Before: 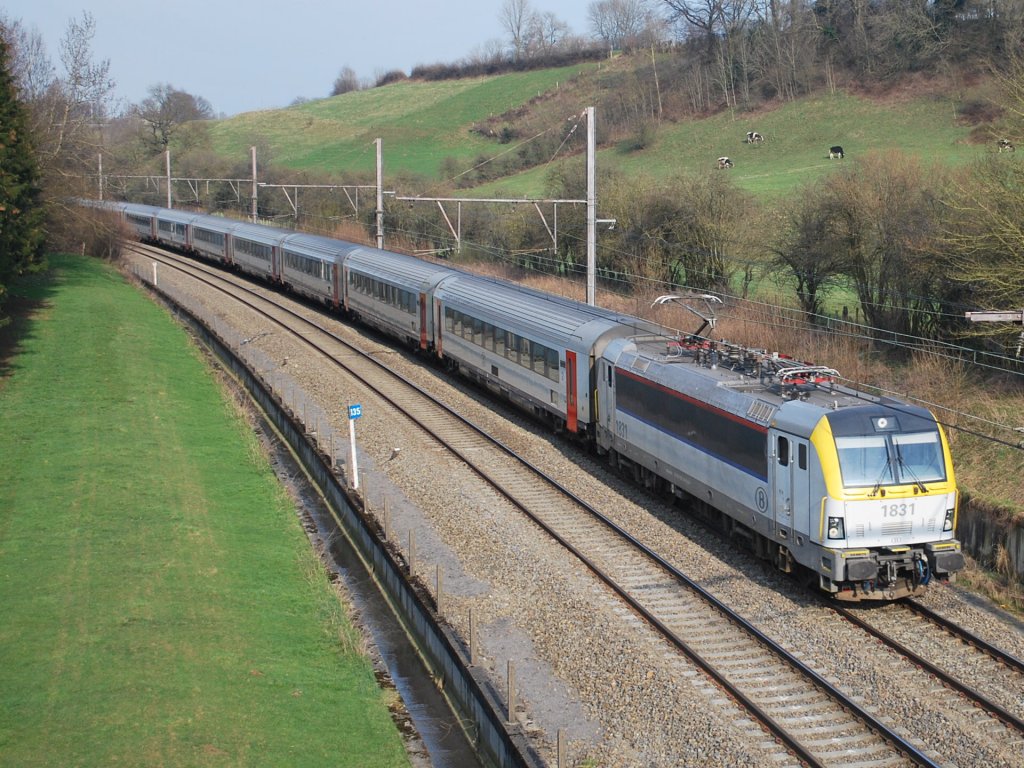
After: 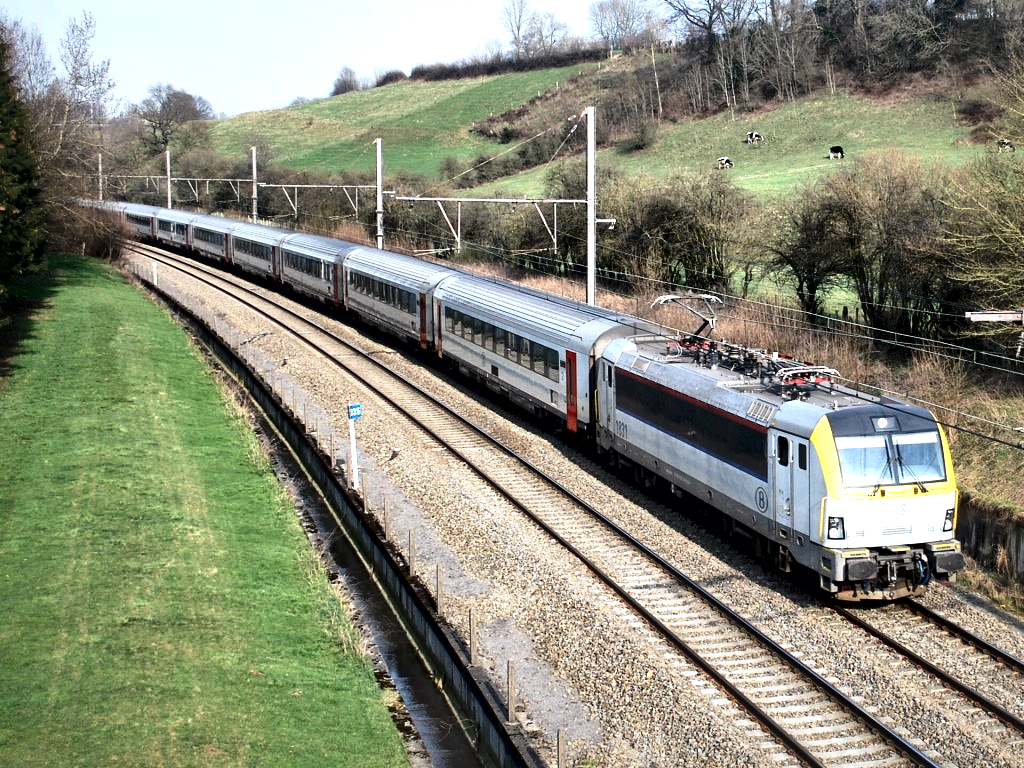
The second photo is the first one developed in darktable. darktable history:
local contrast: mode bilateral grid, contrast 44, coarseness 69, detail 214%, midtone range 0.2
tone equalizer: -8 EV -0.75 EV, -7 EV -0.7 EV, -6 EV -0.6 EV, -5 EV -0.4 EV, -3 EV 0.4 EV, -2 EV 0.6 EV, -1 EV 0.7 EV, +0 EV 0.75 EV, edges refinement/feathering 500, mask exposure compensation -1.57 EV, preserve details no
